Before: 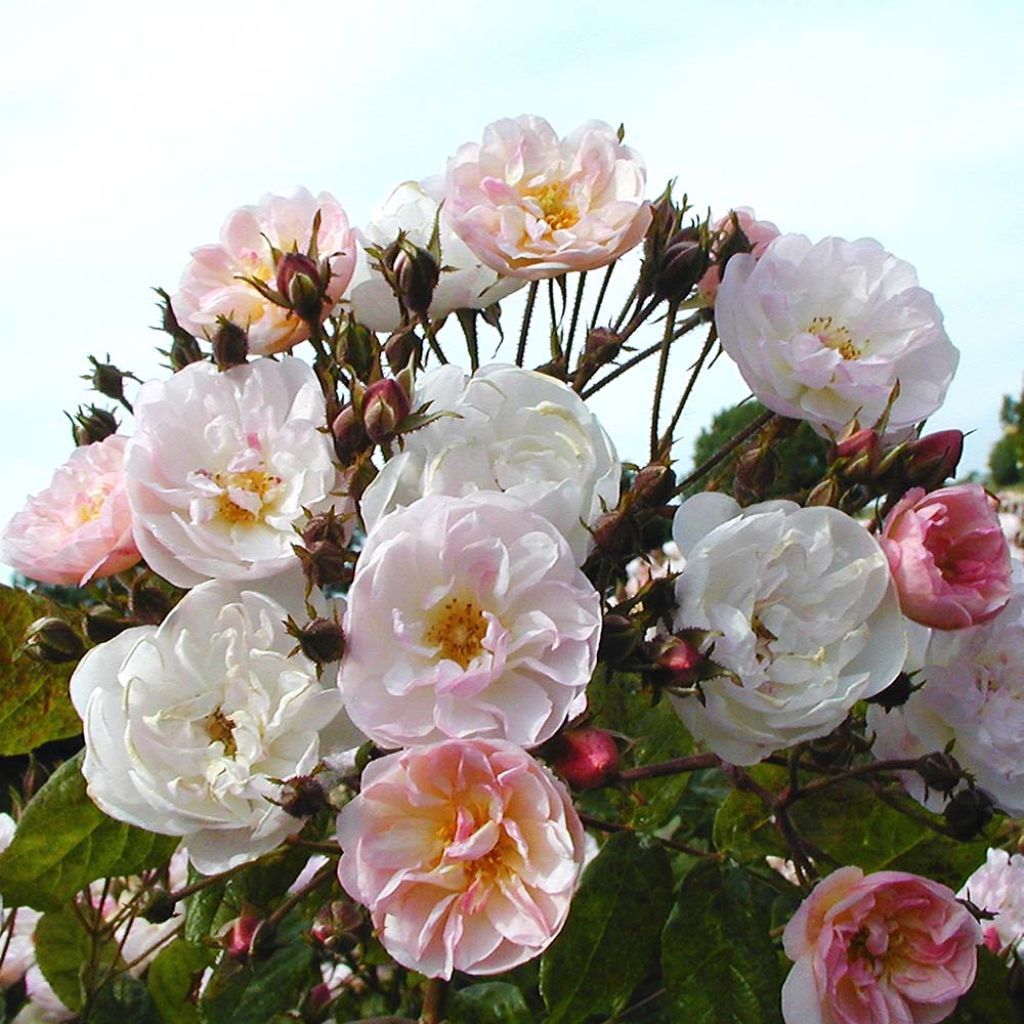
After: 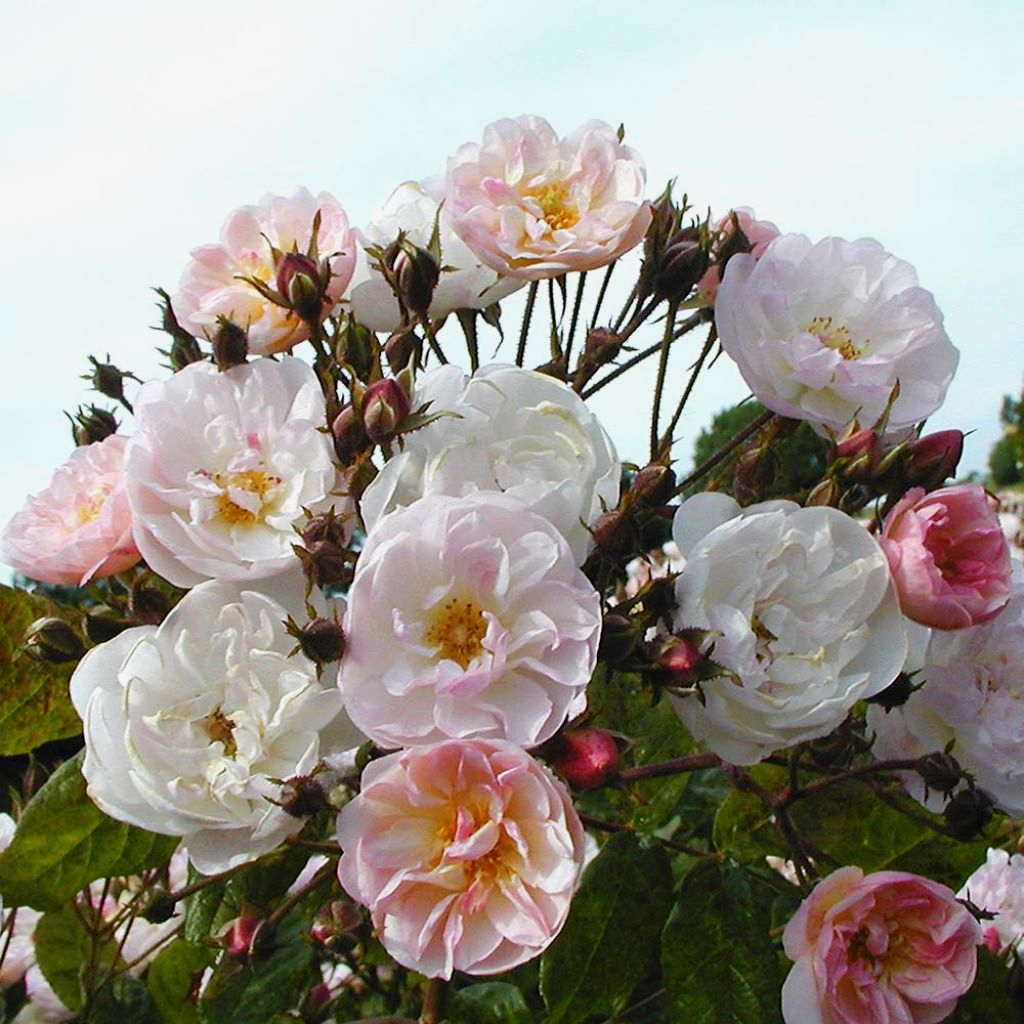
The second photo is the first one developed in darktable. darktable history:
exposure: black level correction 0.001, exposure -0.122 EV, compensate highlight preservation false
